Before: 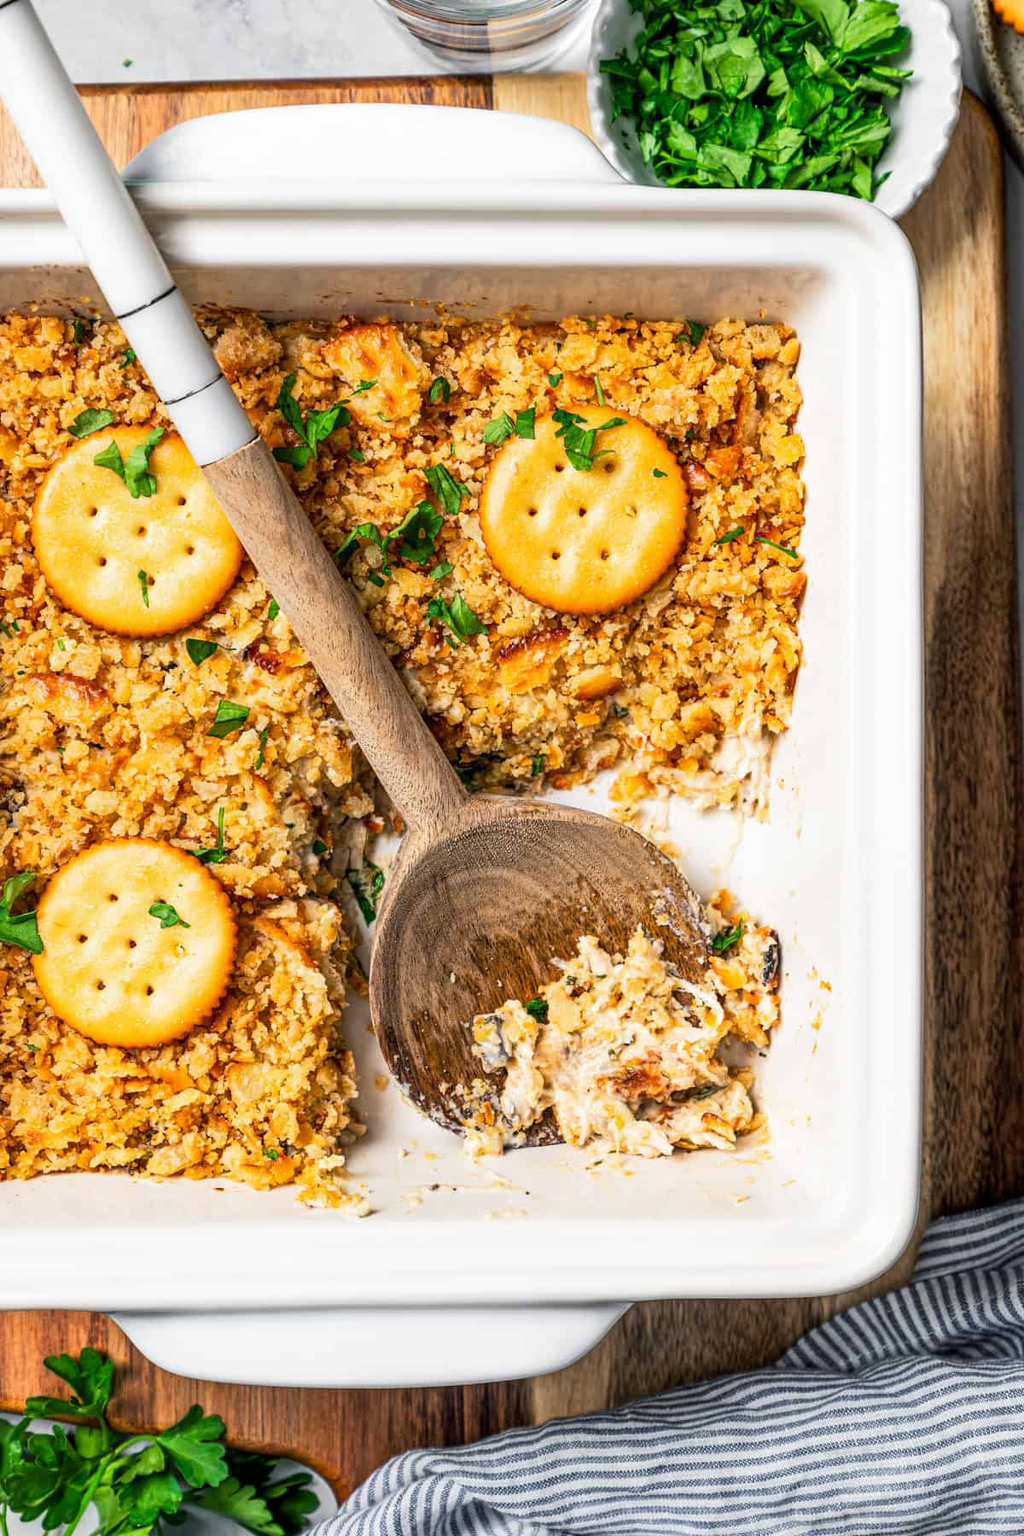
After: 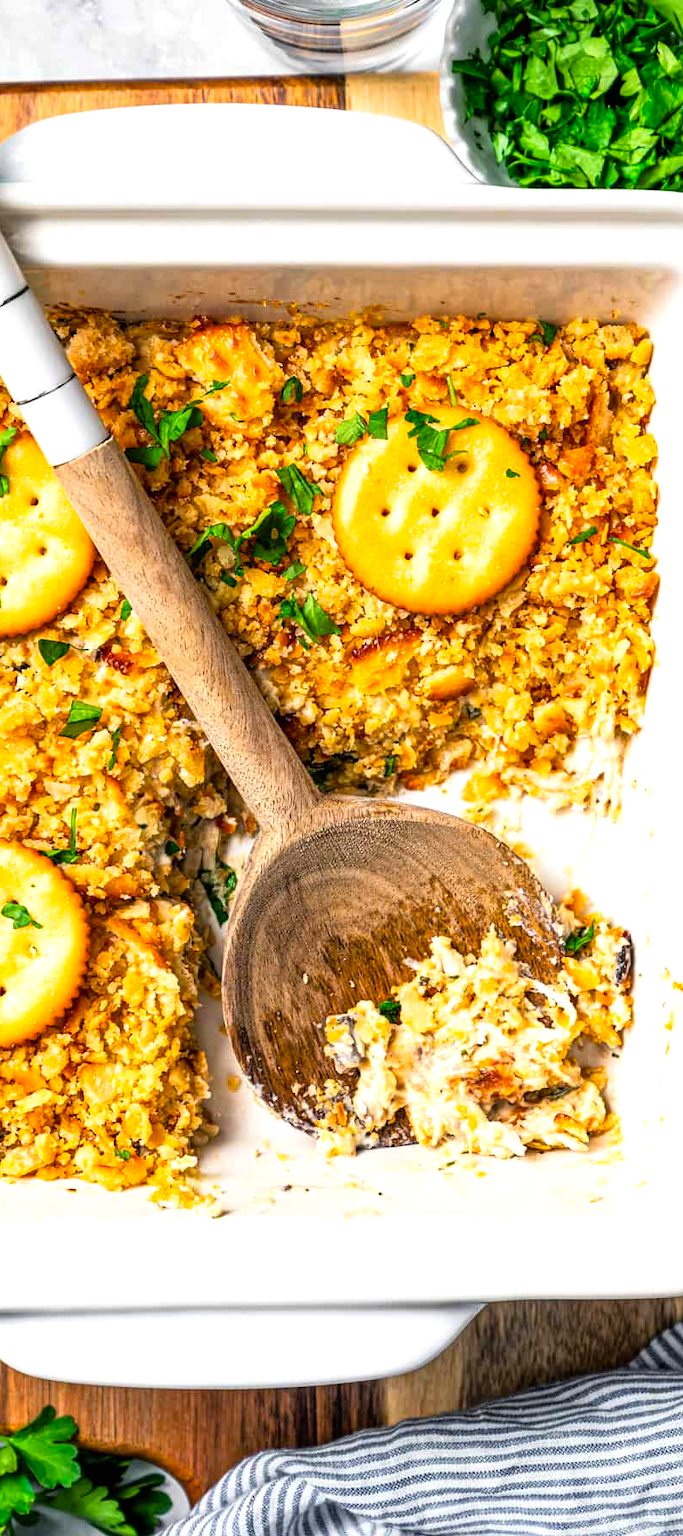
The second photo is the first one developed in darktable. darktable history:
tone equalizer: -8 EV -0.436 EV, -7 EV -0.428 EV, -6 EV -0.349 EV, -5 EV -0.254 EV, -3 EV 0.257 EV, -2 EV 0.345 EV, -1 EV 0.371 EV, +0 EV 0.395 EV
color balance rgb: linear chroma grading › global chroma -0.672%, perceptual saturation grading › global saturation 19.791%, global vibrance 2.261%
crop and rotate: left 14.464%, right 18.713%
